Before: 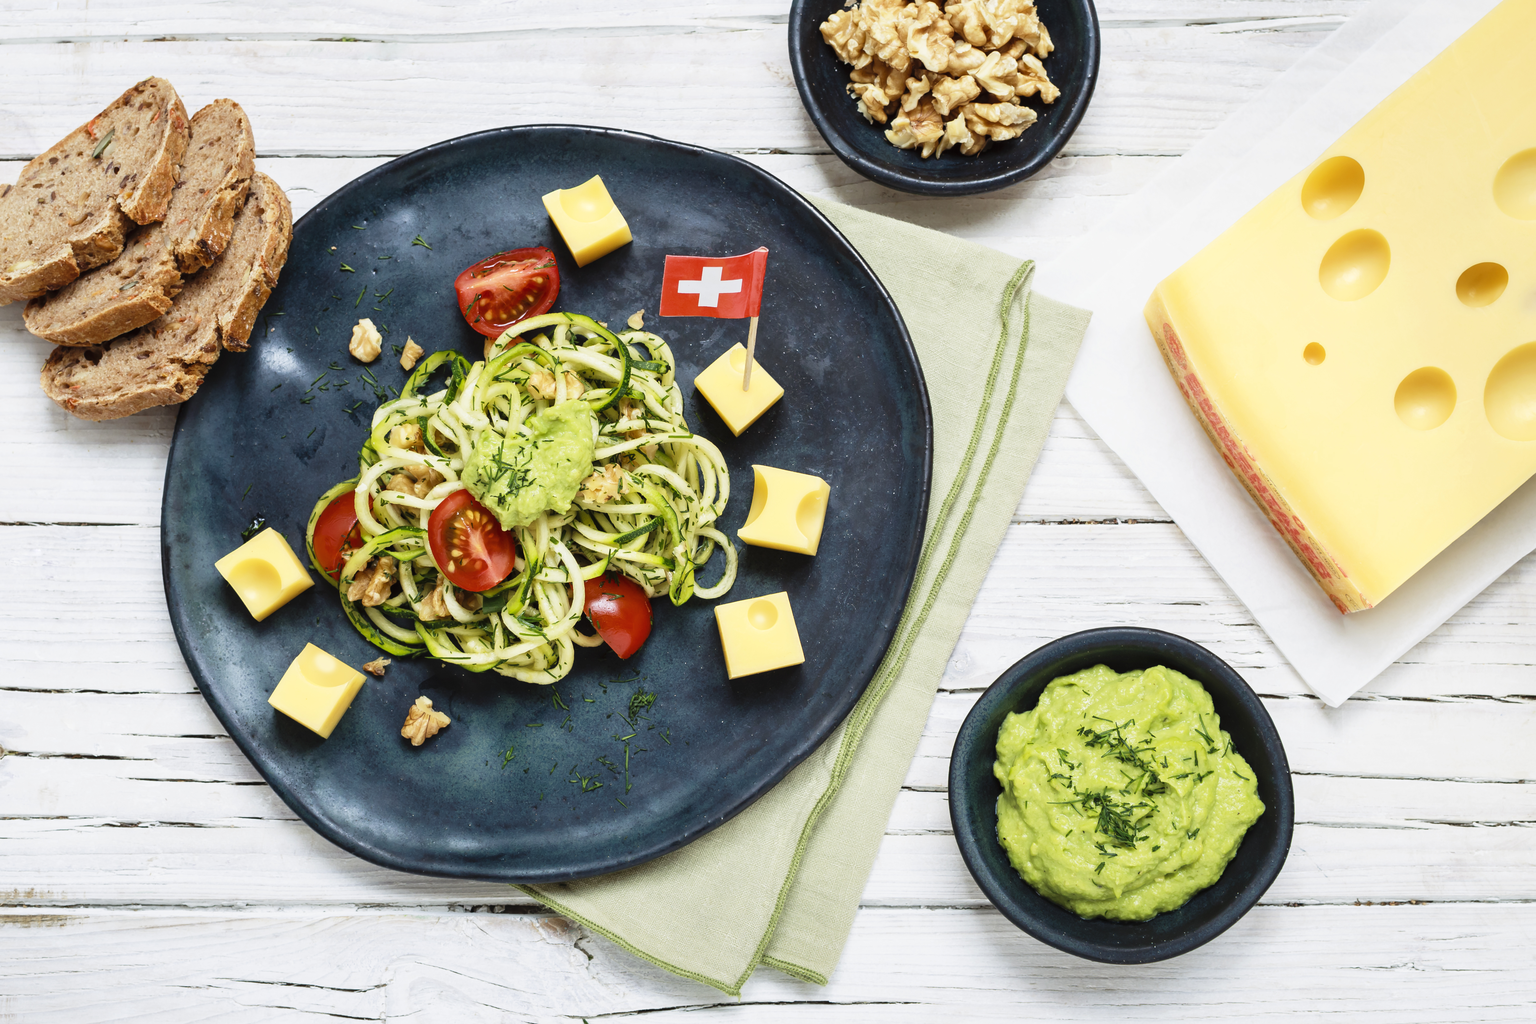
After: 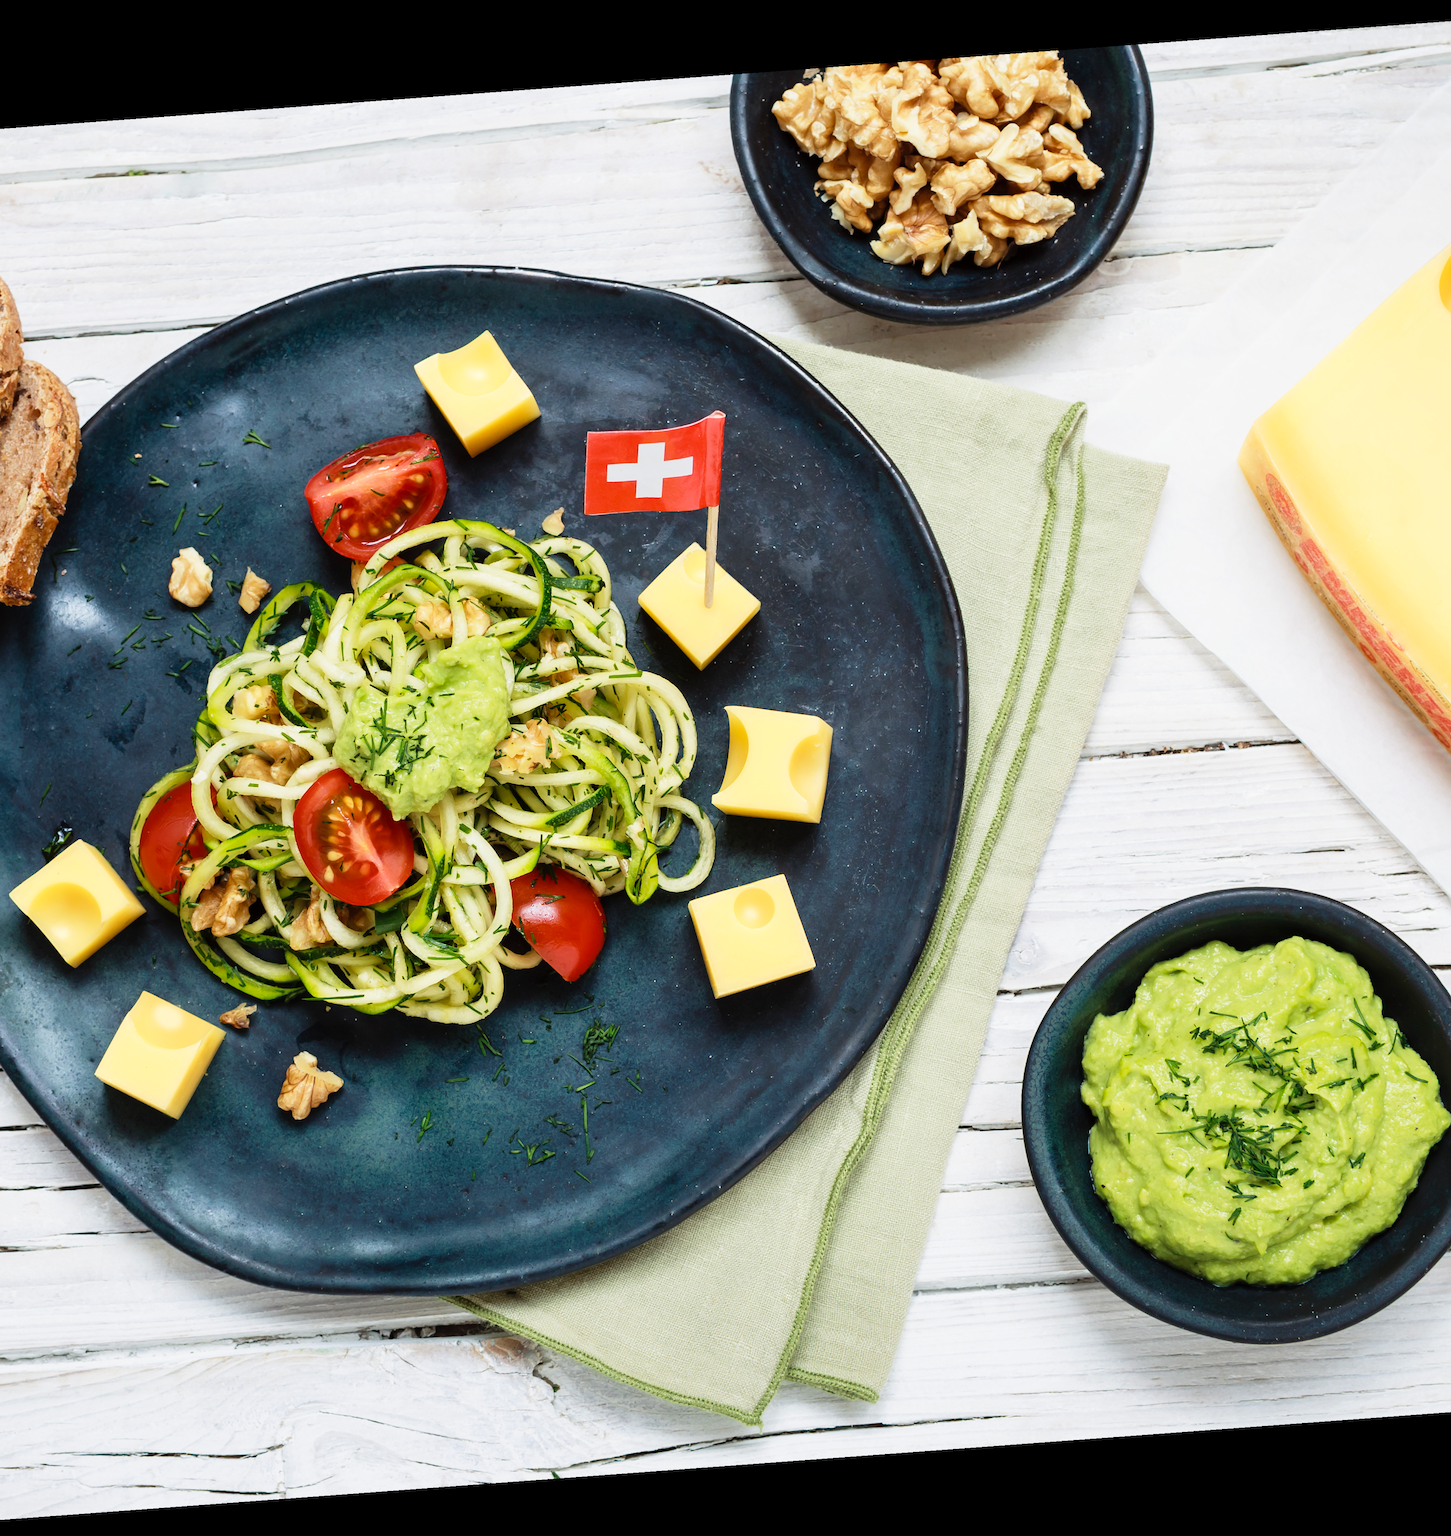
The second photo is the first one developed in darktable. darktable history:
rotate and perspective: rotation -4.25°, automatic cropping off
crop and rotate: left 15.546%, right 17.787%
